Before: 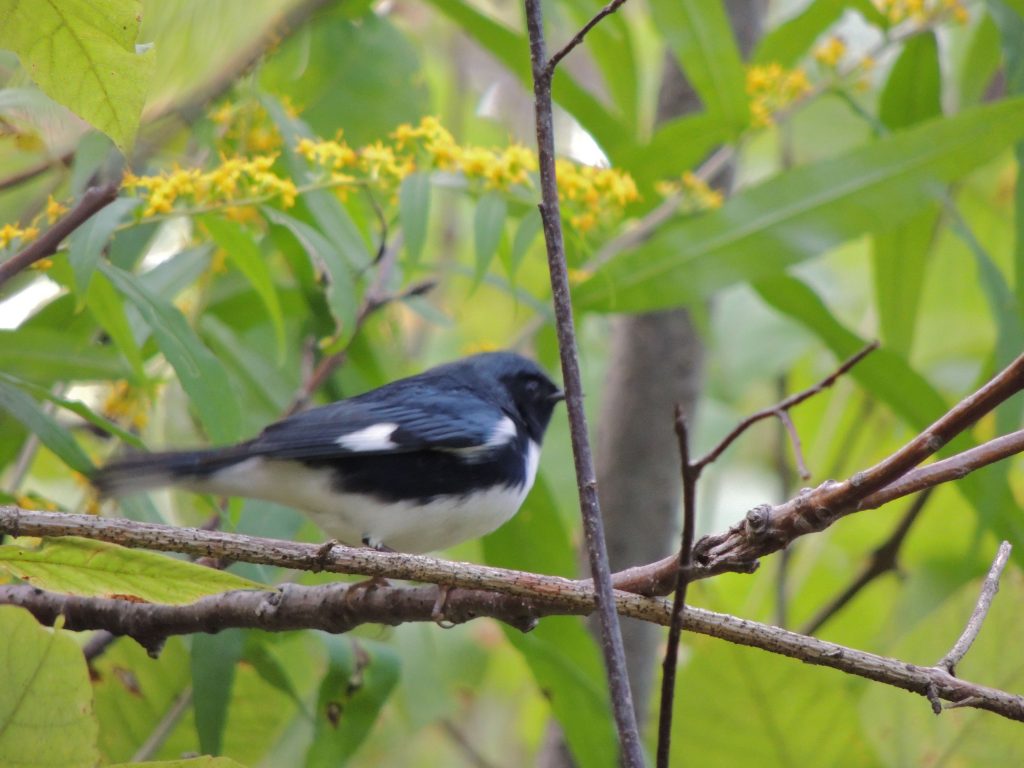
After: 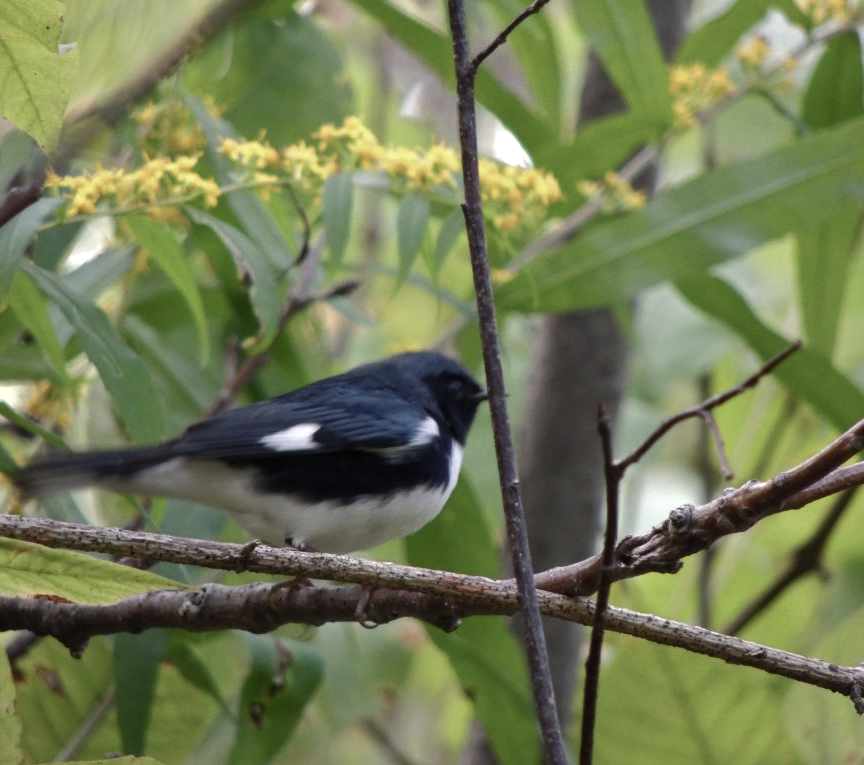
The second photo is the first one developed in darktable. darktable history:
crop: left 7.598%, right 7.873%
color balance rgb: perceptual saturation grading › highlights -31.88%, perceptual saturation grading › mid-tones 5.8%, perceptual saturation grading › shadows 18.12%, perceptual brilliance grading › highlights 3.62%, perceptual brilliance grading › mid-tones -18.12%, perceptual brilliance grading › shadows -41.3%
